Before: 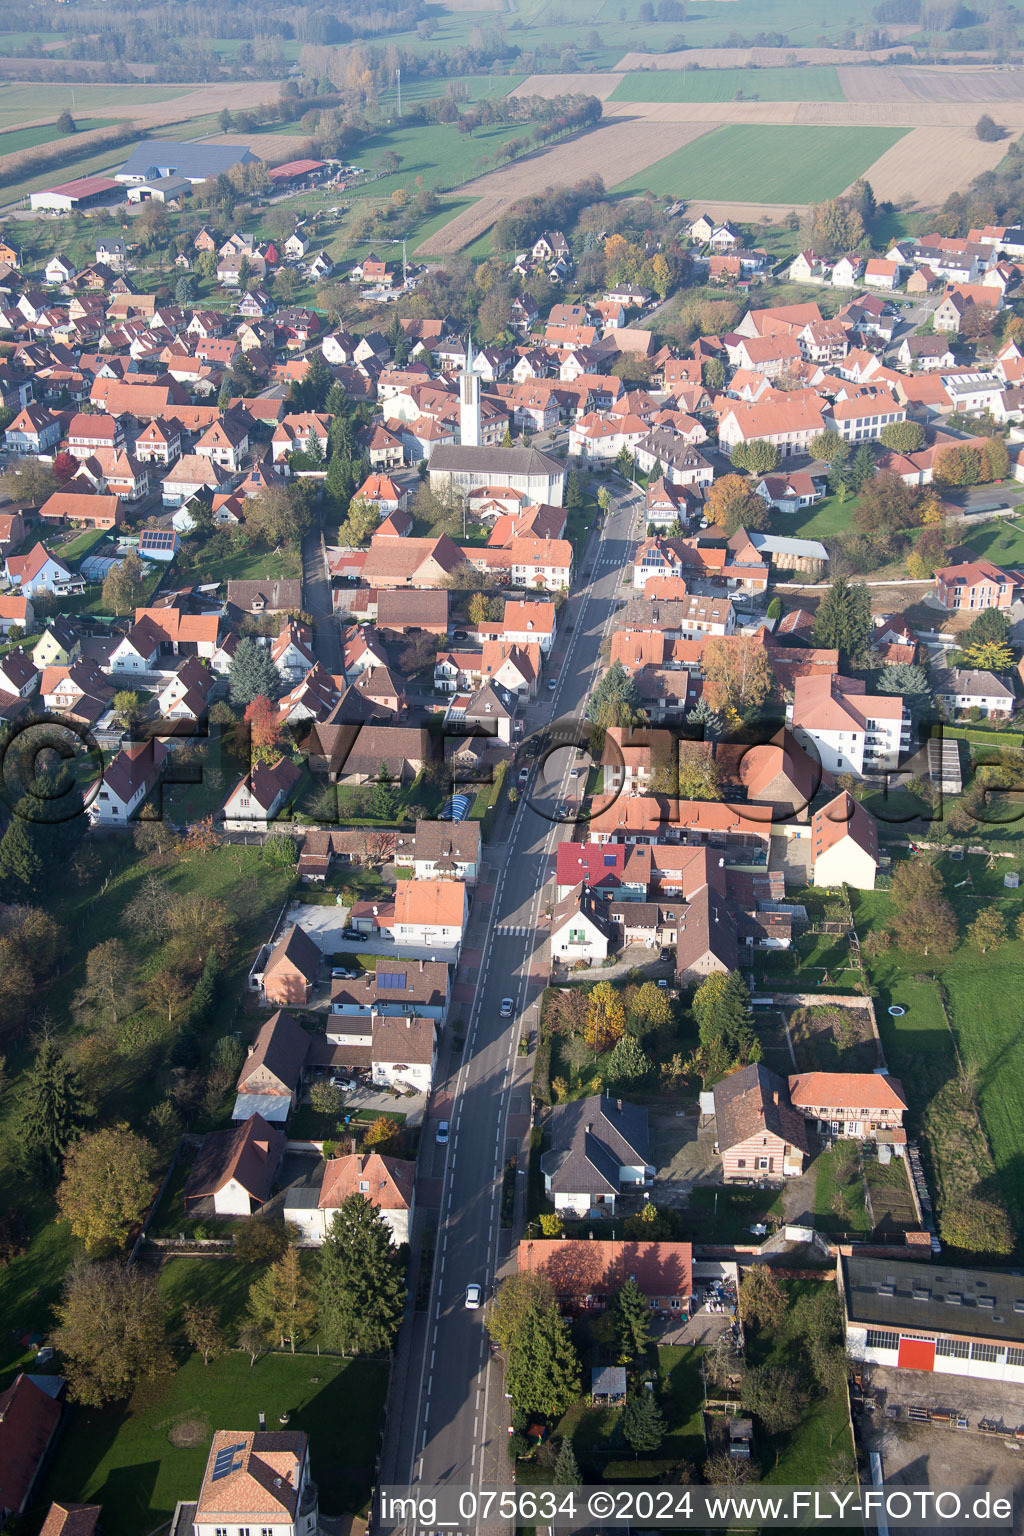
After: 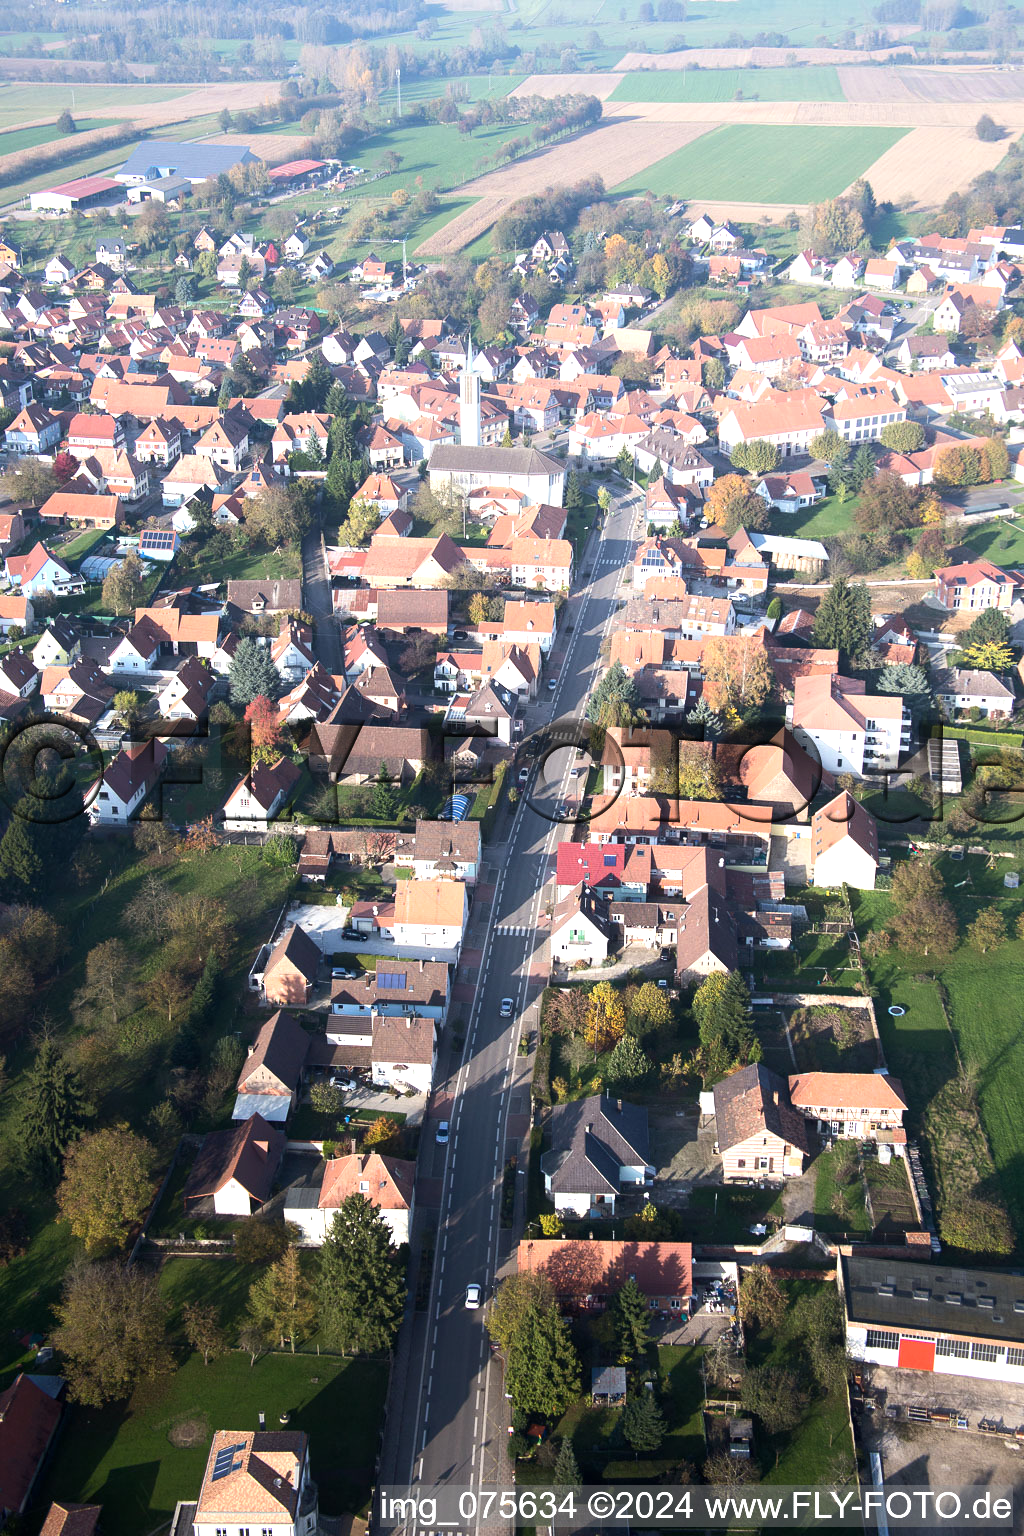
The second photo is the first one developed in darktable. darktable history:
tone equalizer: -8 EV 0.001 EV, -7 EV -0.001 EV, -6 EV 0.002 EV, -5 EV -0.062 EV, -4 EV -0.103 EV, -3 EV -0.174 EV, -2 EV 0.237 EV, -1 EV 0.701 EV, +0 EV 0.491 EV
